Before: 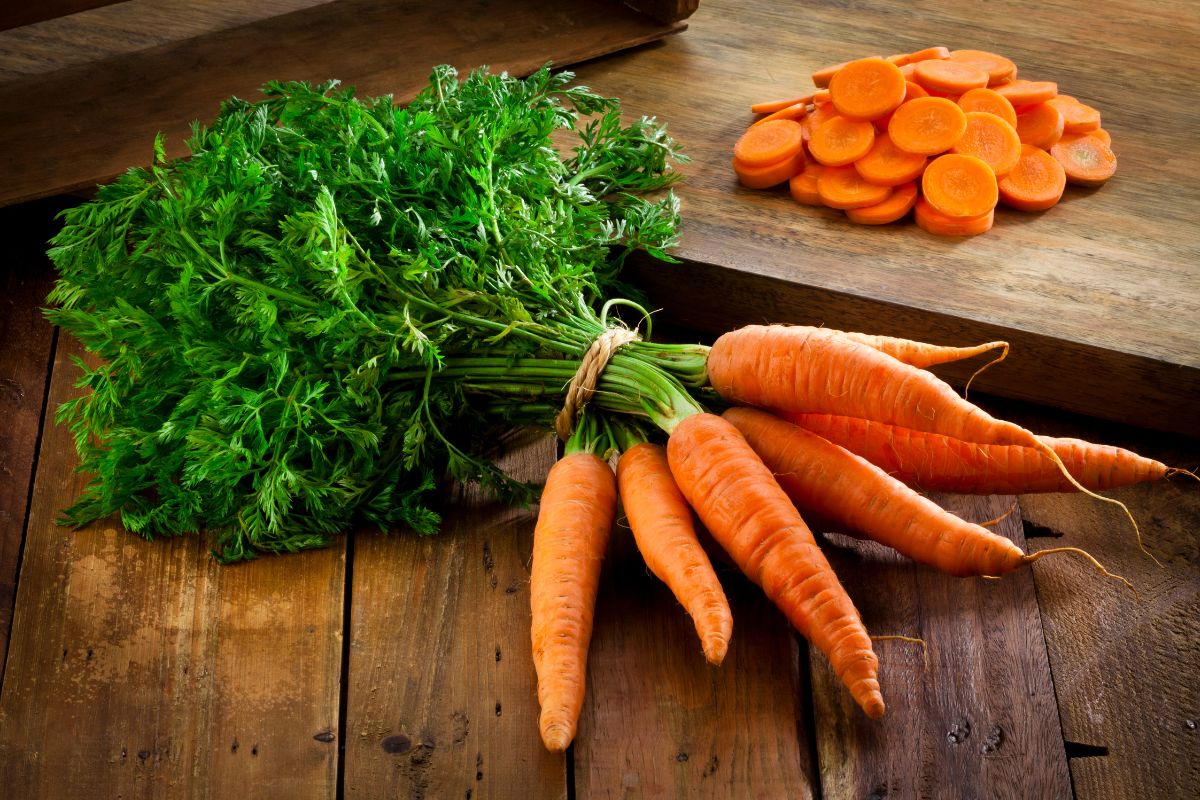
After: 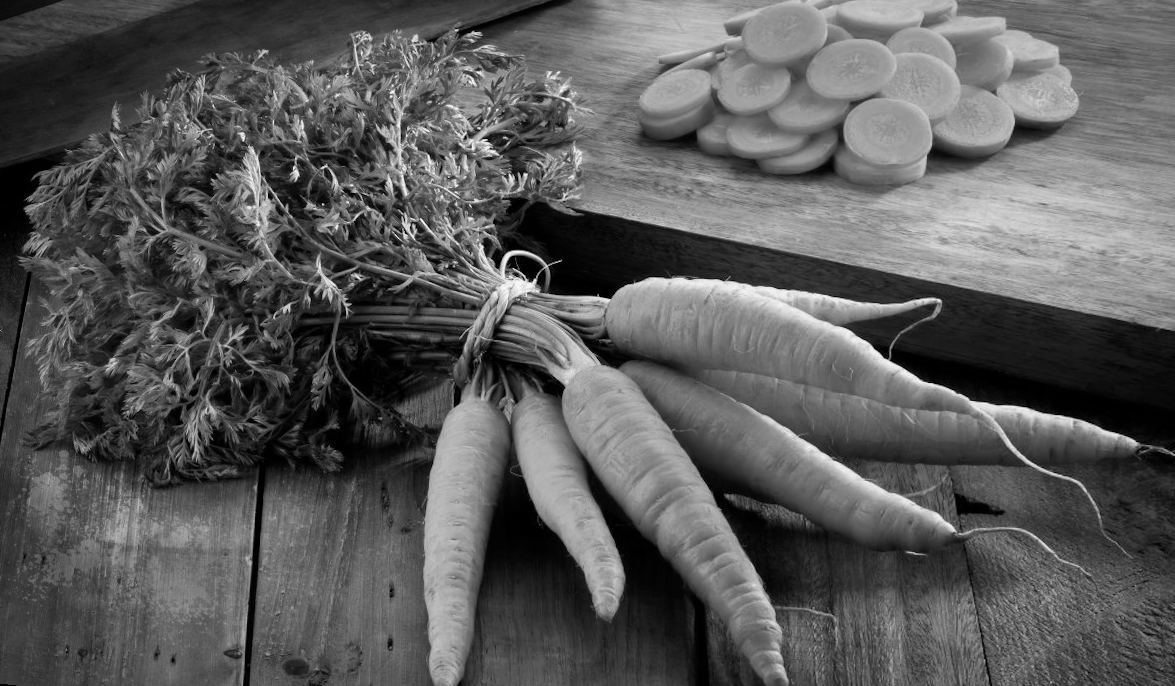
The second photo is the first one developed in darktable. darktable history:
monochrome: on, module defaults
rotate and perspective: rotation 1.69°, lens shift (vertical) -0.023, lens shift (horizontal) -0.291, crop left 0.025, crop right 0.988, crop top 0.092, crop bottom 0.842
